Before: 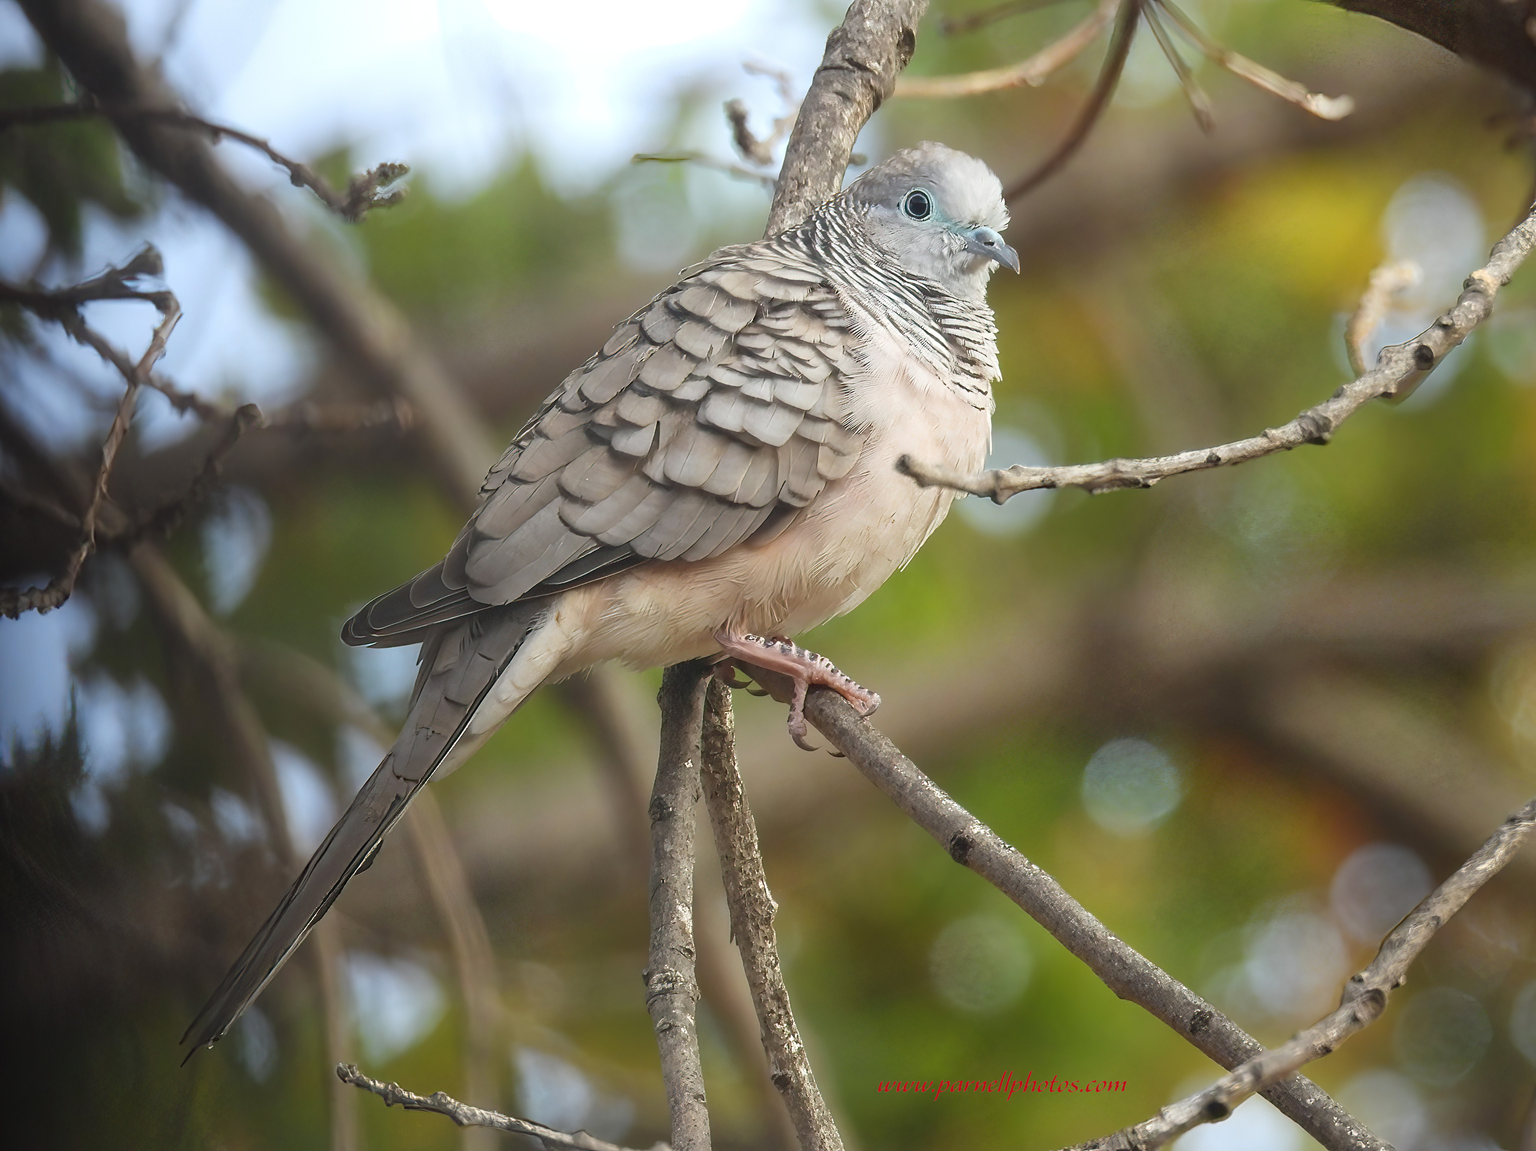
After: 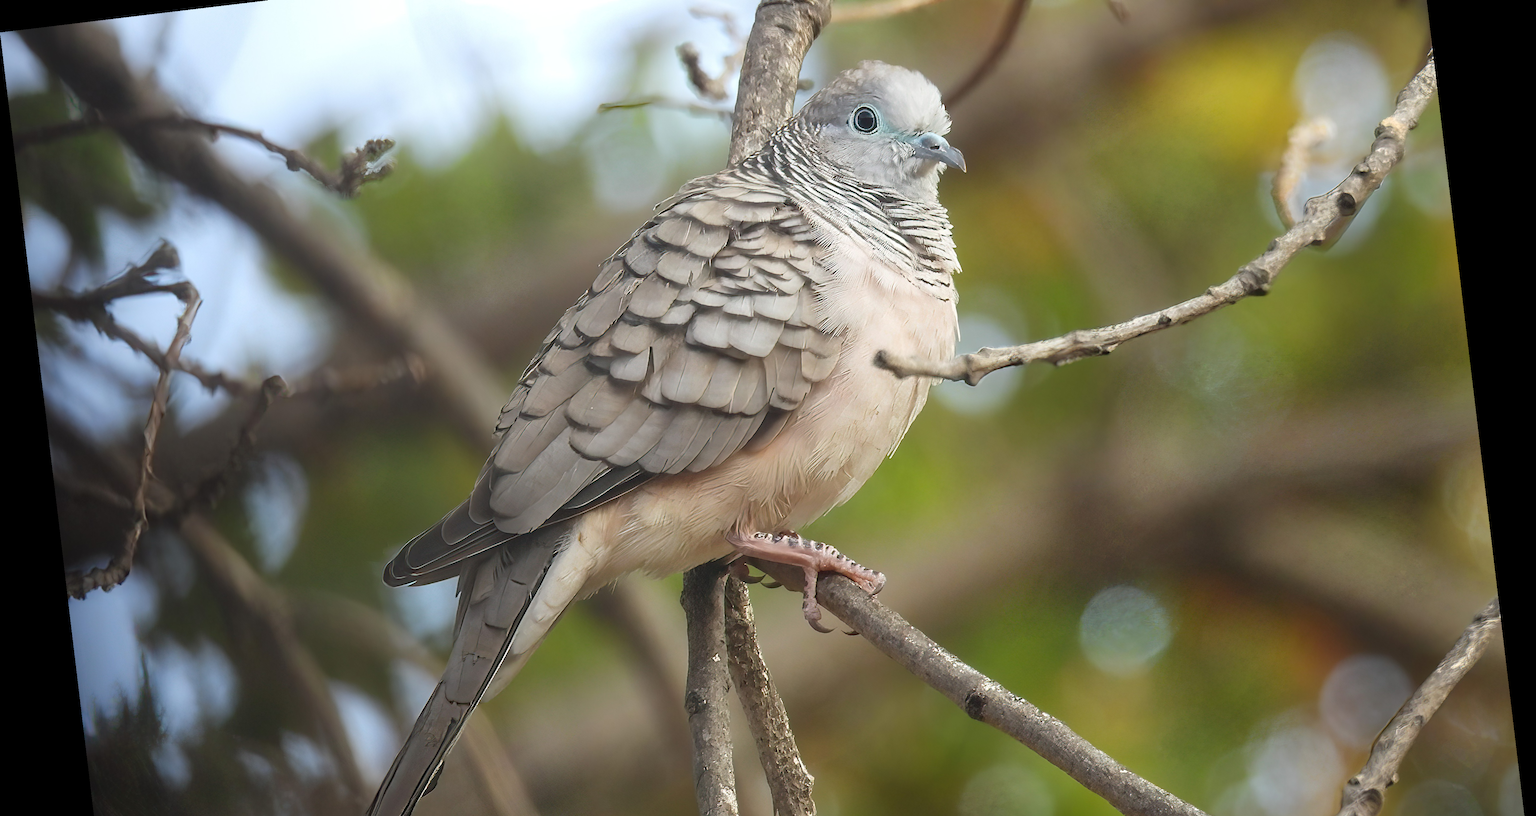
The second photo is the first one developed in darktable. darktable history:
crop: top 11.166%, bottom 22.168%
rotate and perspective: rotation -6.83°, automatic cropping off
white balance: emerald 1
